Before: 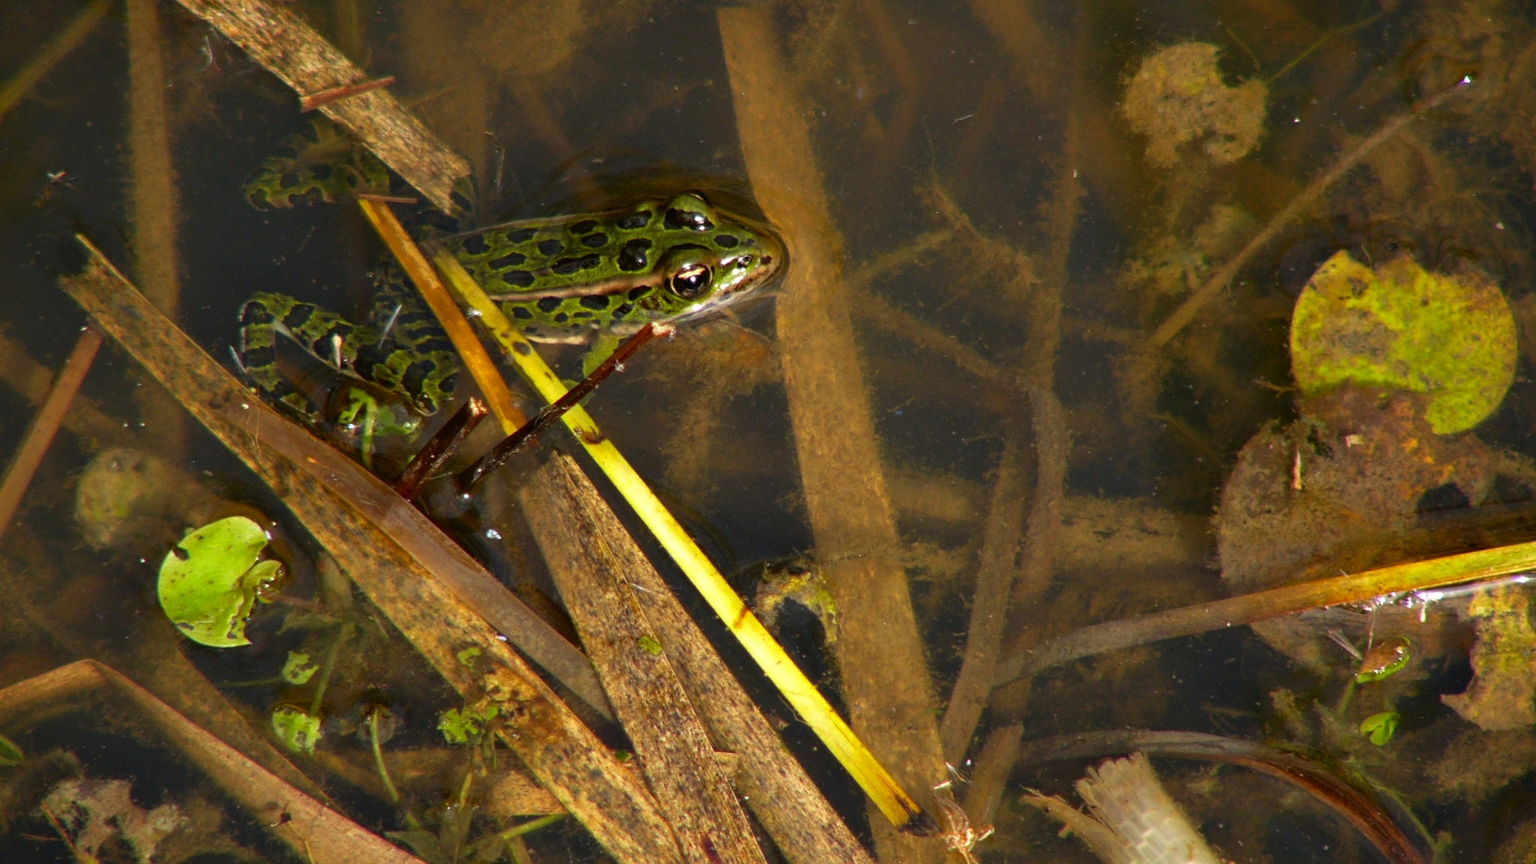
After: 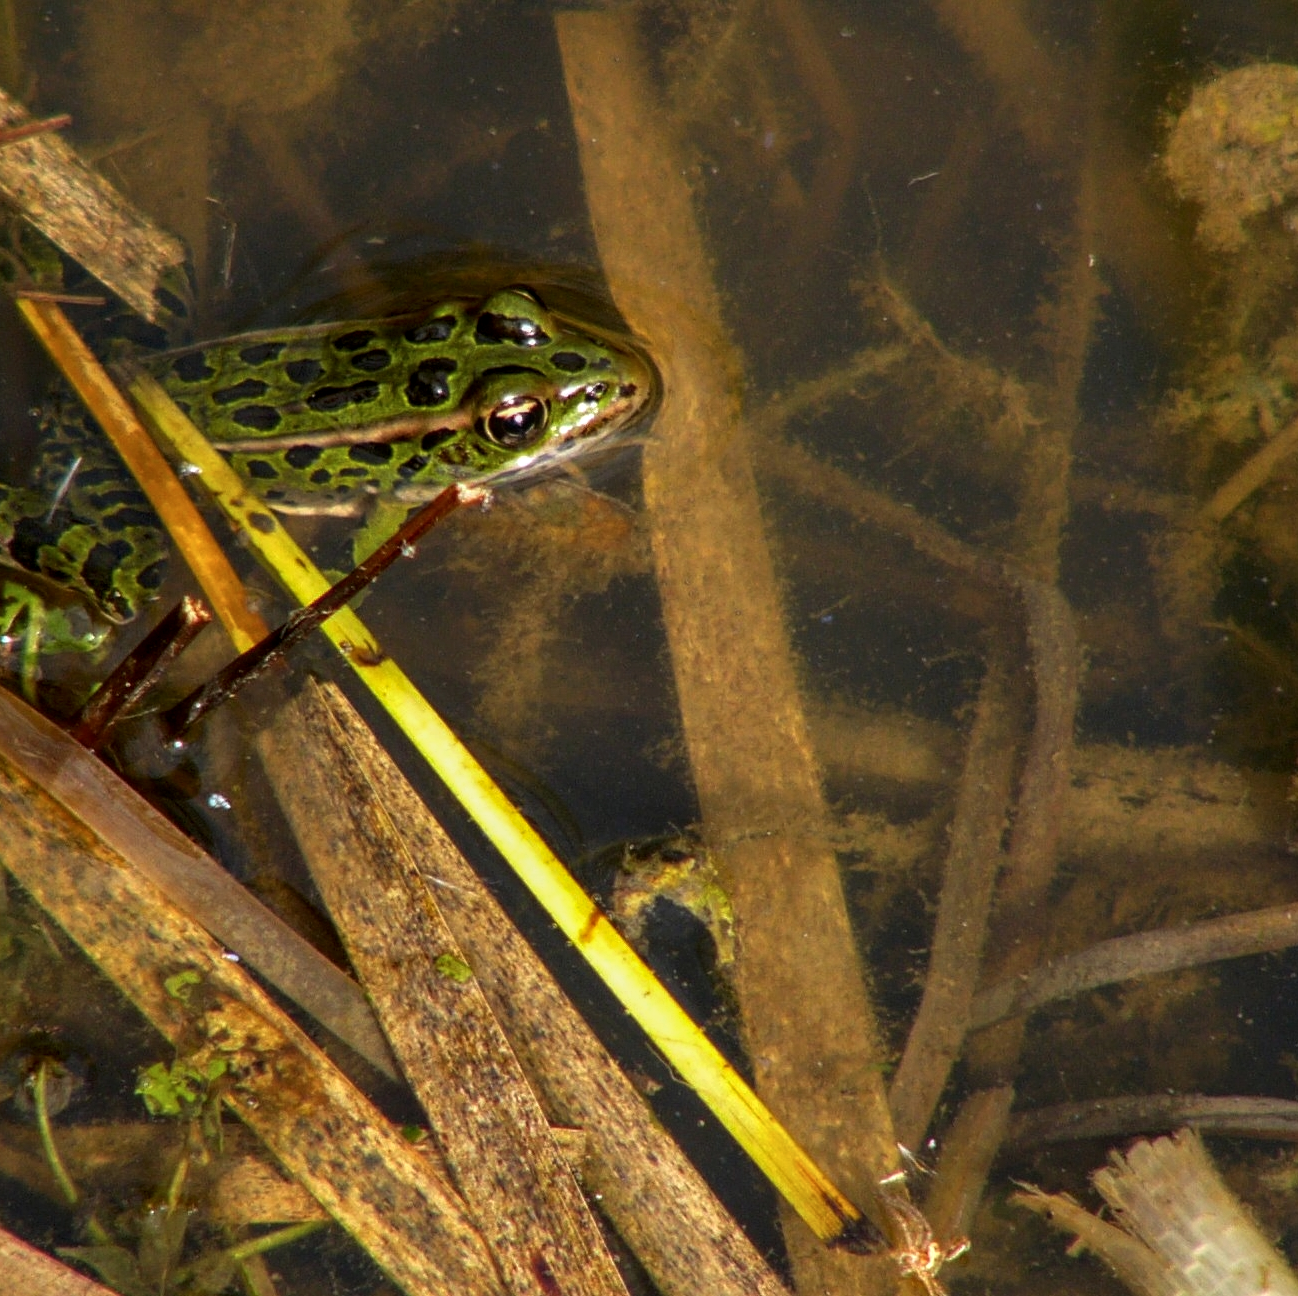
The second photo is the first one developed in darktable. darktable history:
color correction: highlights b* -0.052, saturation 0.987
local contrast: on, module defaults
crop and rotate: left 22.646%, right 21.009%
